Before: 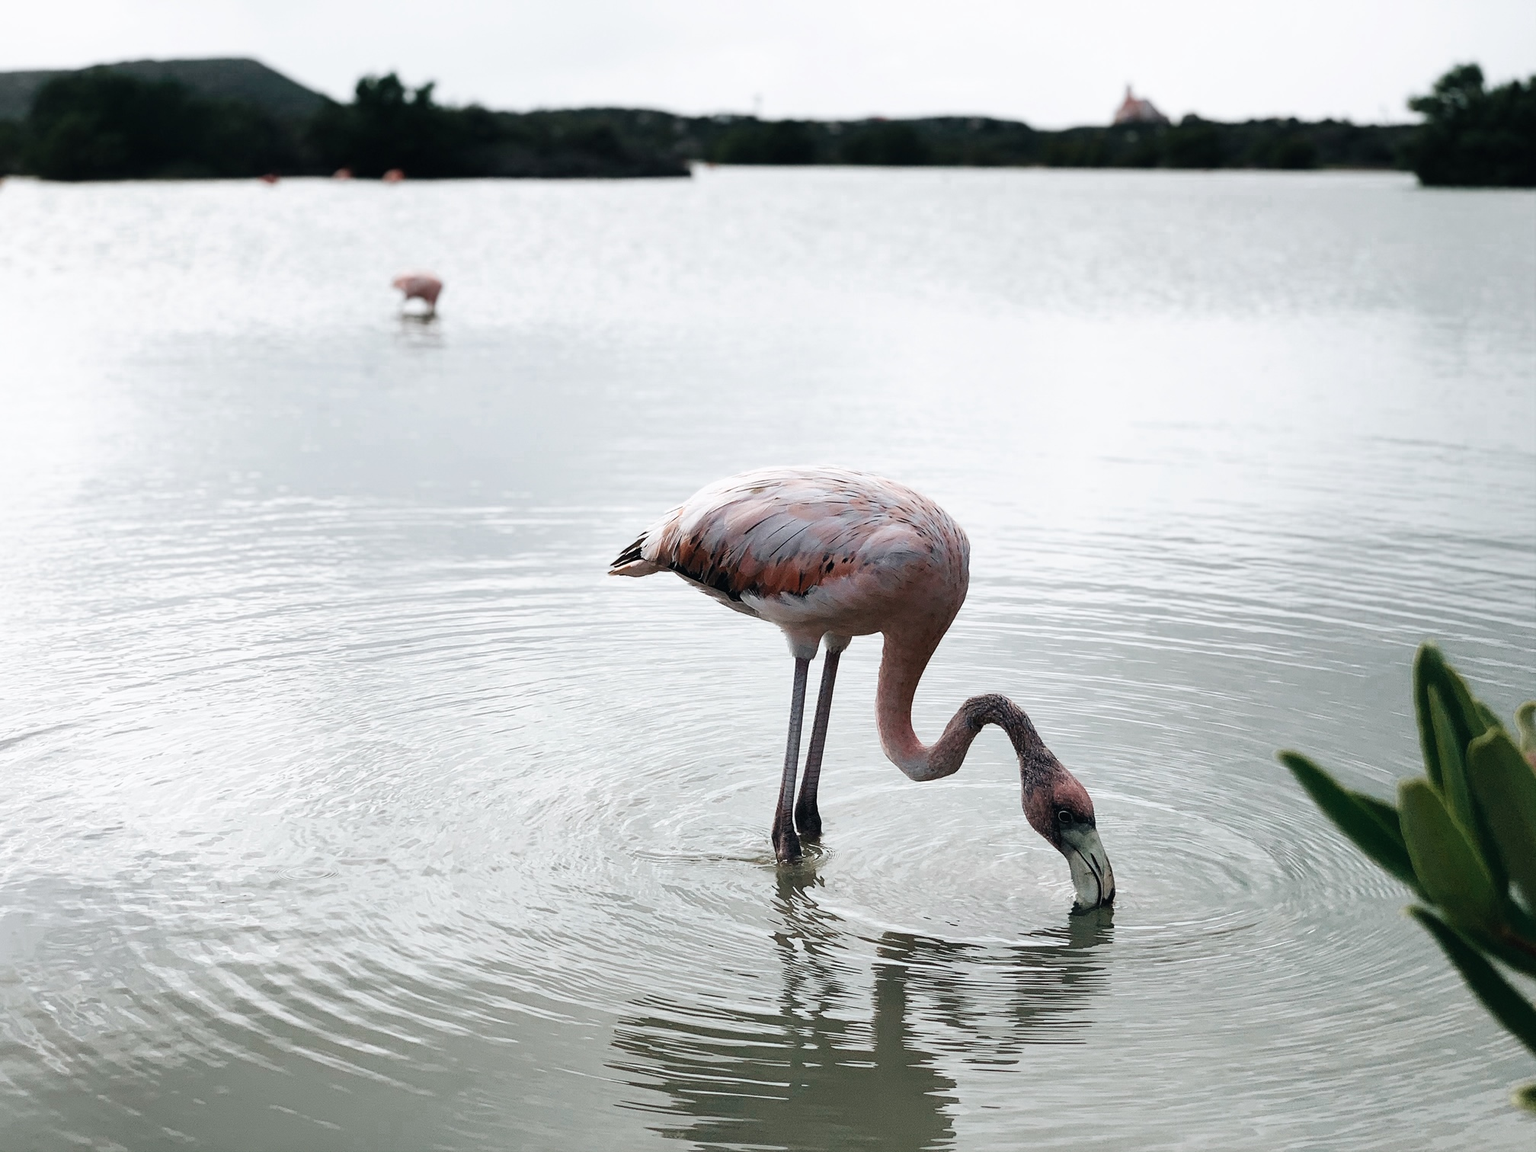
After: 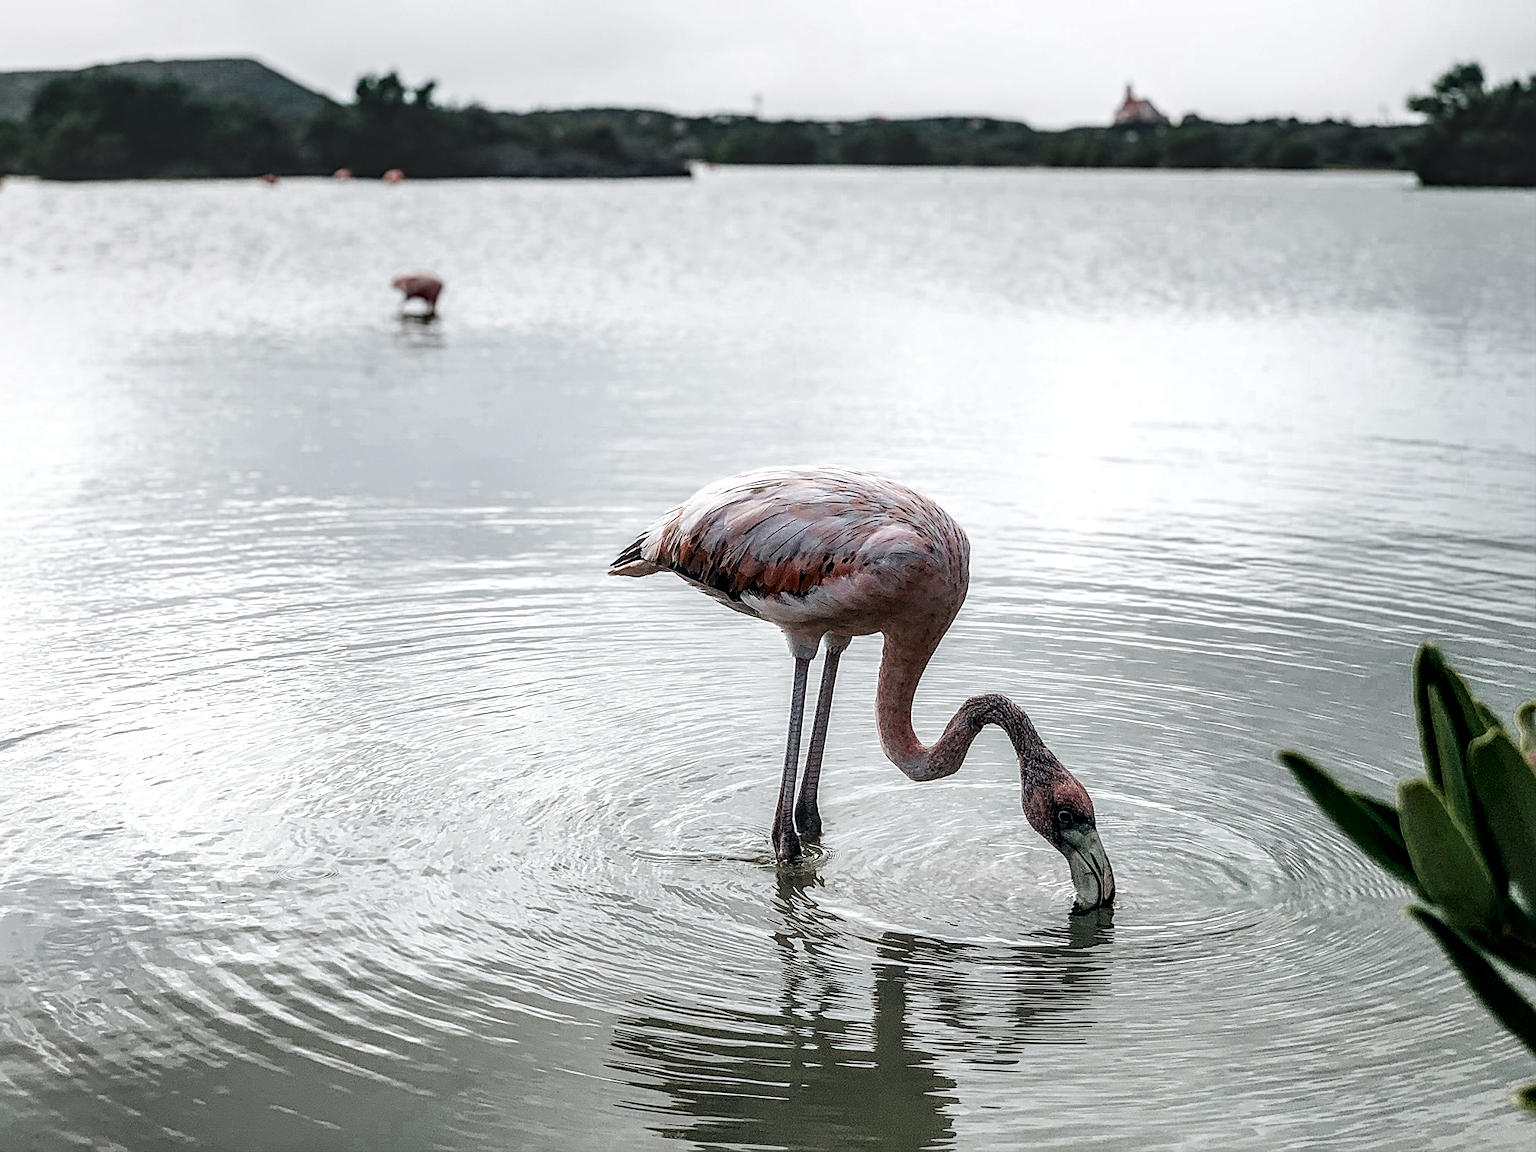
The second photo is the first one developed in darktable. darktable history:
local contrast: highlights 0%, shadows 0%, detail 182%
sharpen: on, module defaults
